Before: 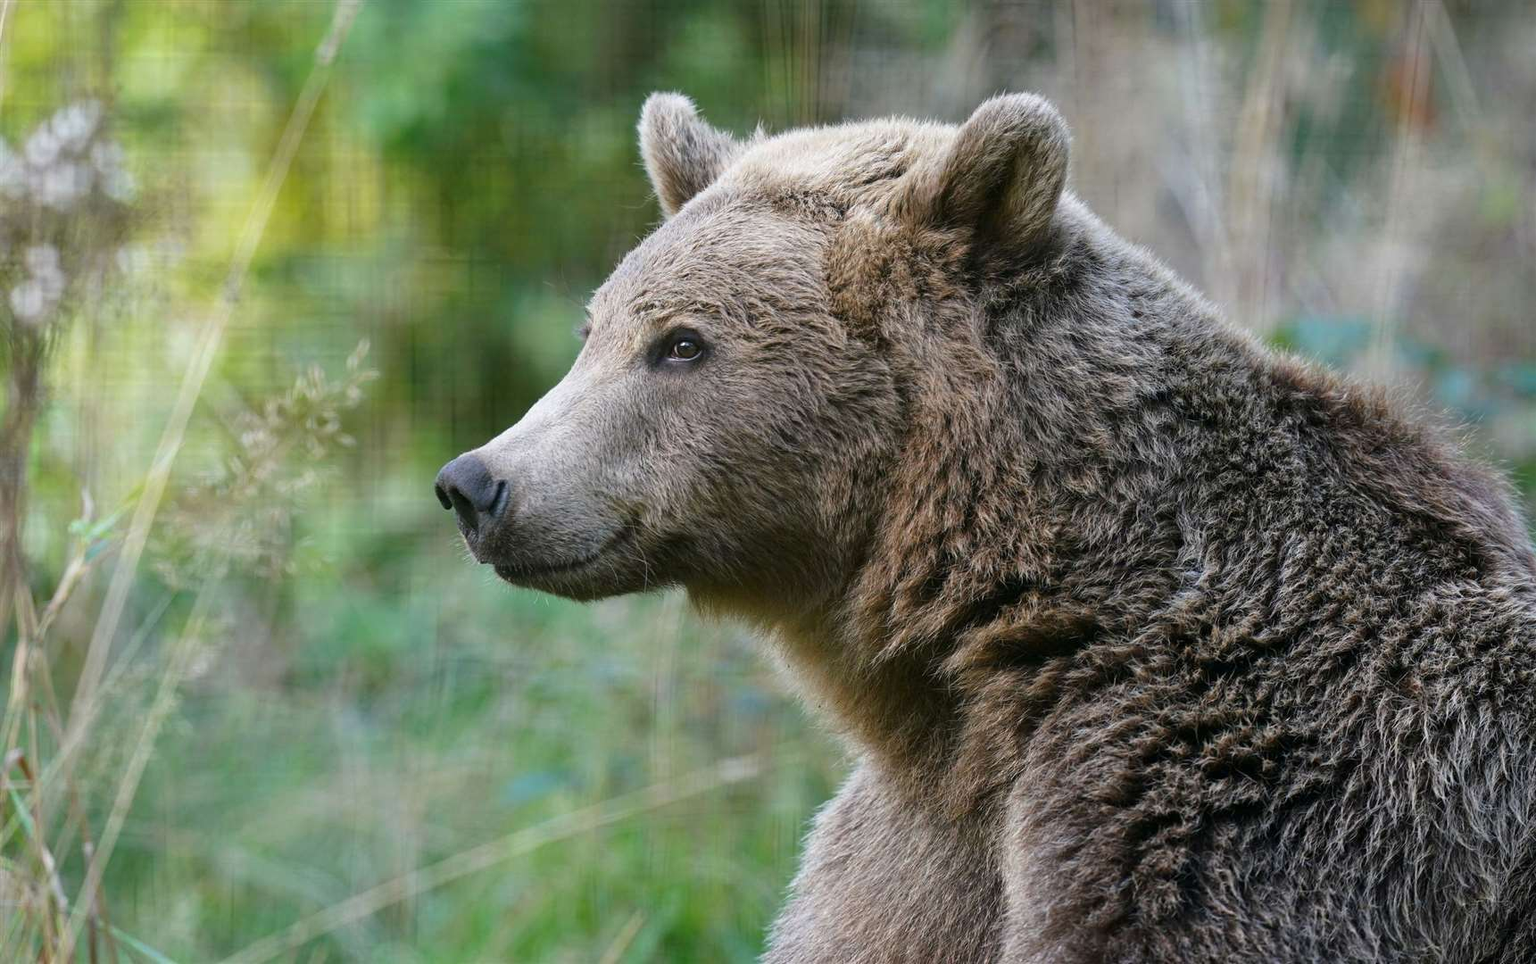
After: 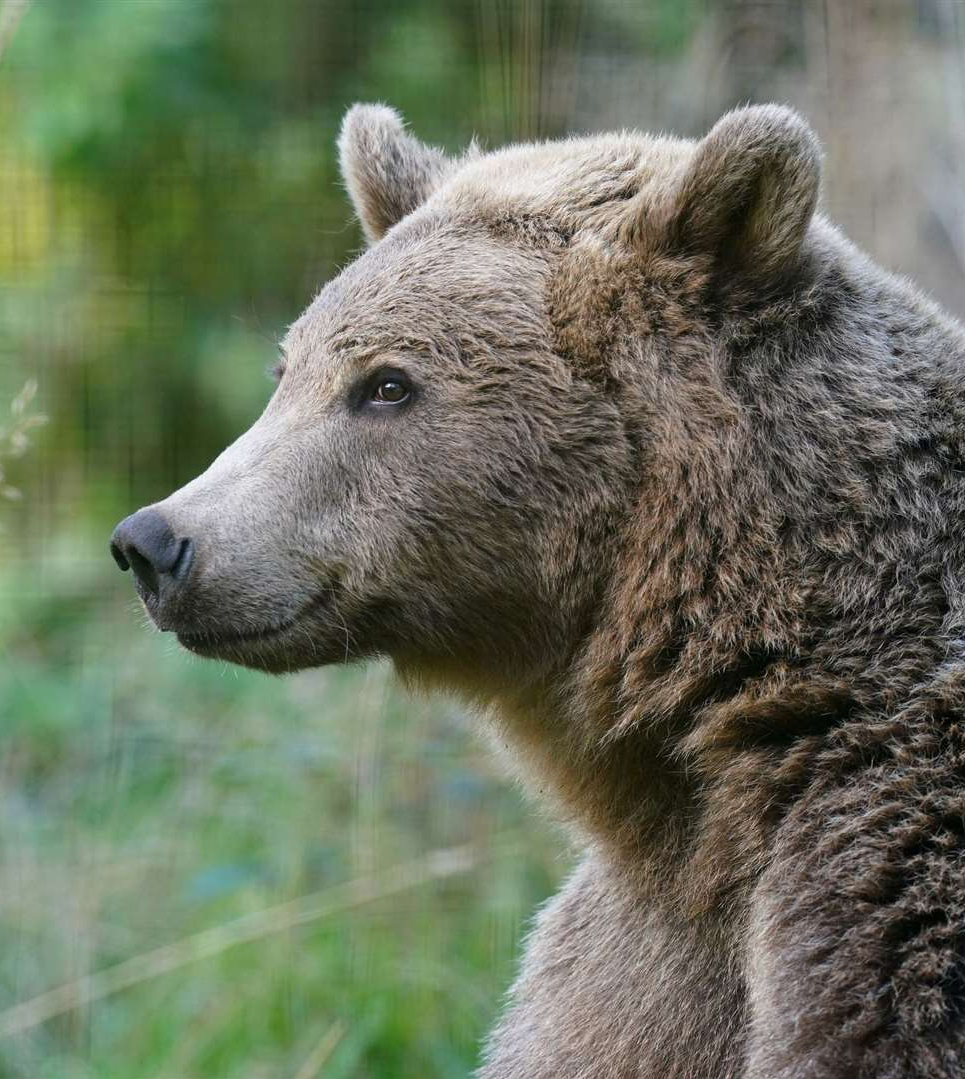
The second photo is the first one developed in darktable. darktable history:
crop: left 21.913%, right 22.015%, bottom 0.001%
